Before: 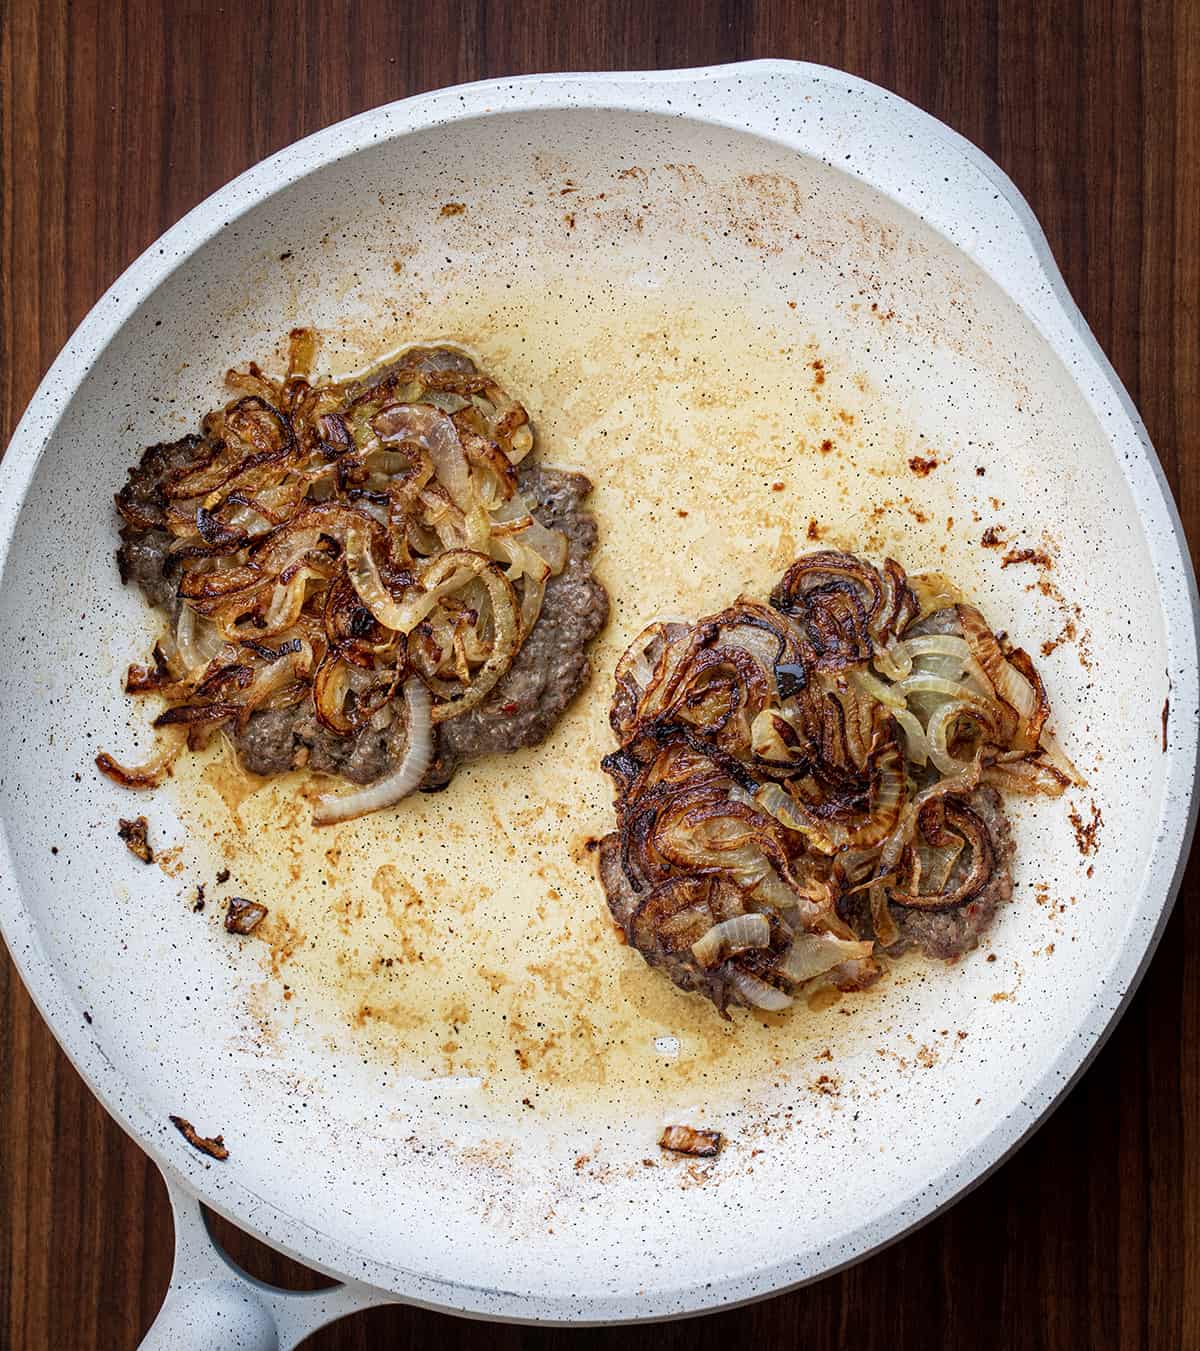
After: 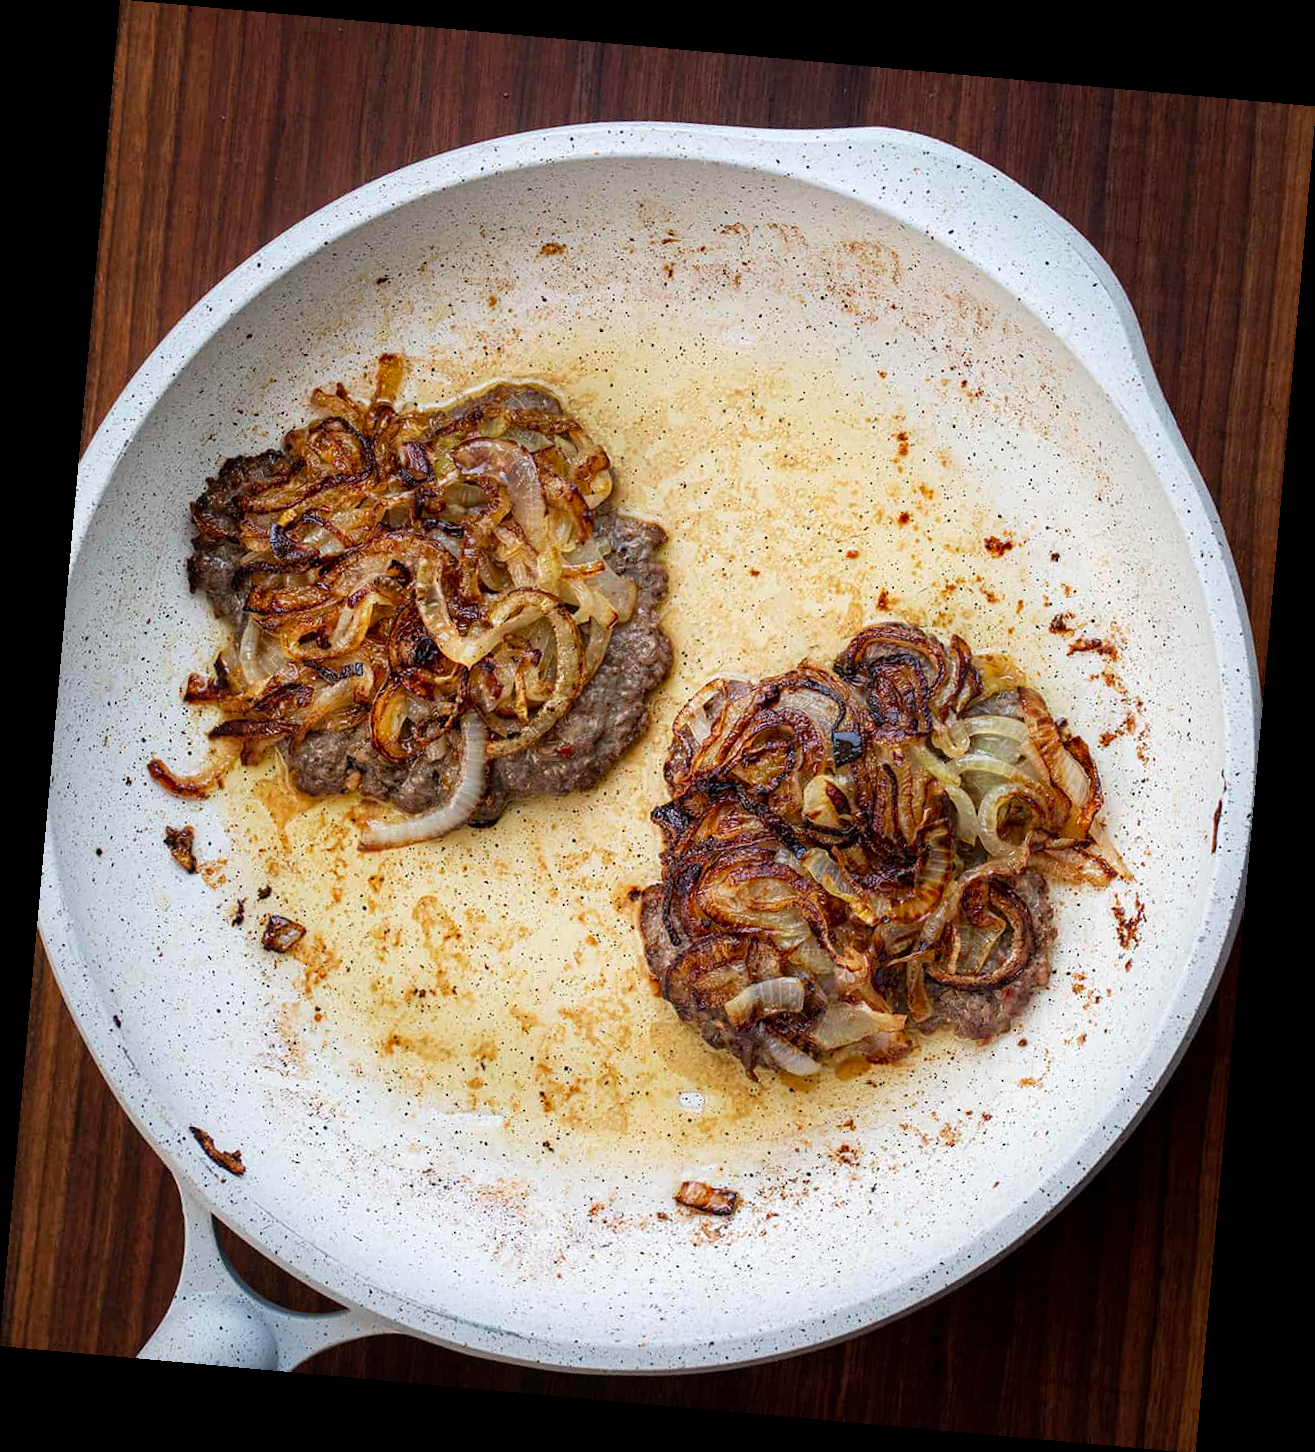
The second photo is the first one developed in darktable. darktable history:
rotate and perspective: rotation 5.12°, automatic cropping off
